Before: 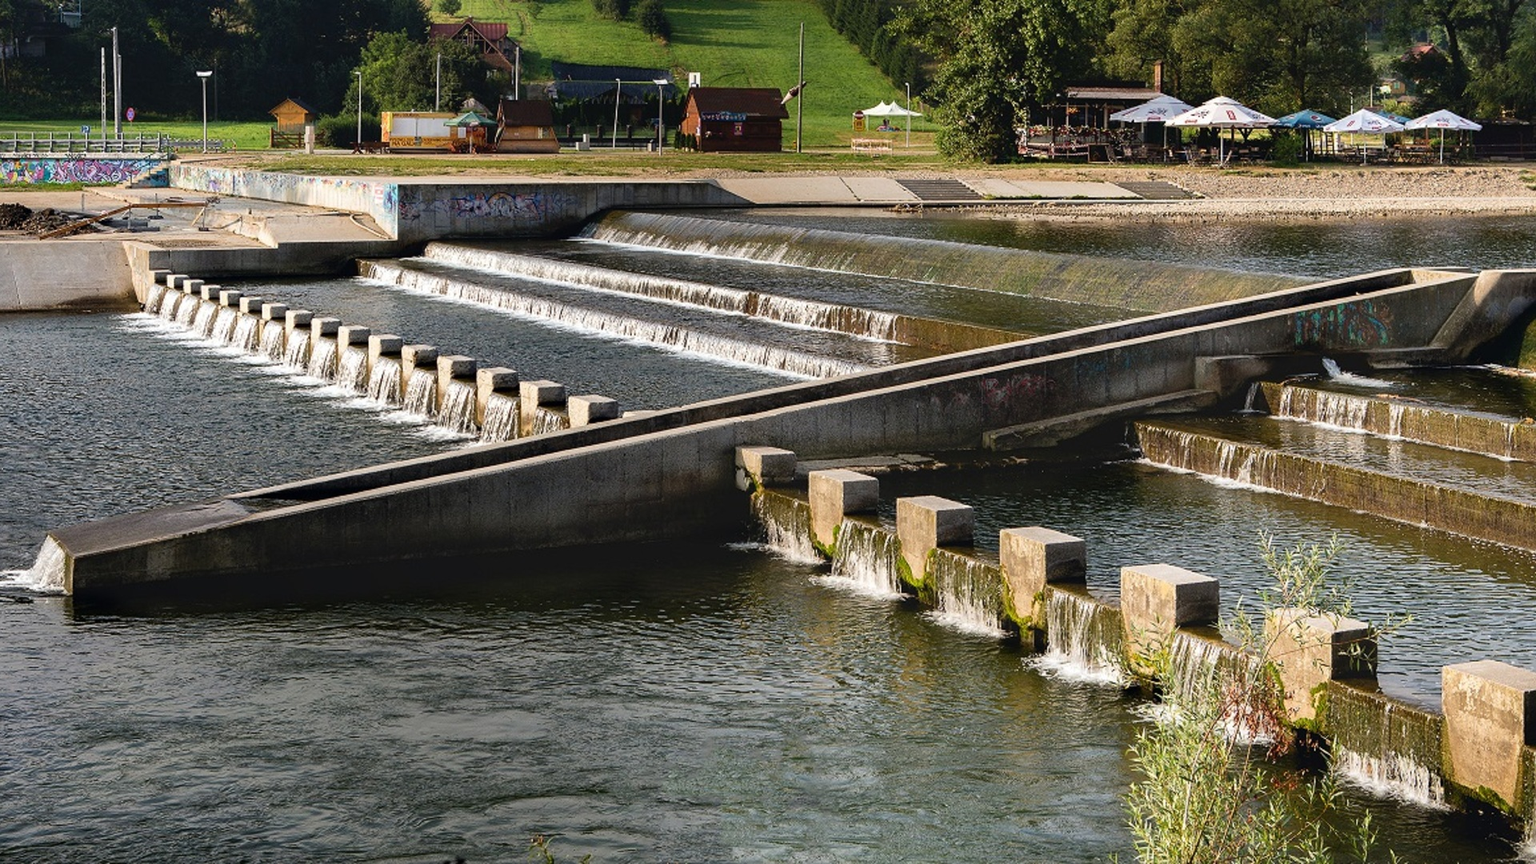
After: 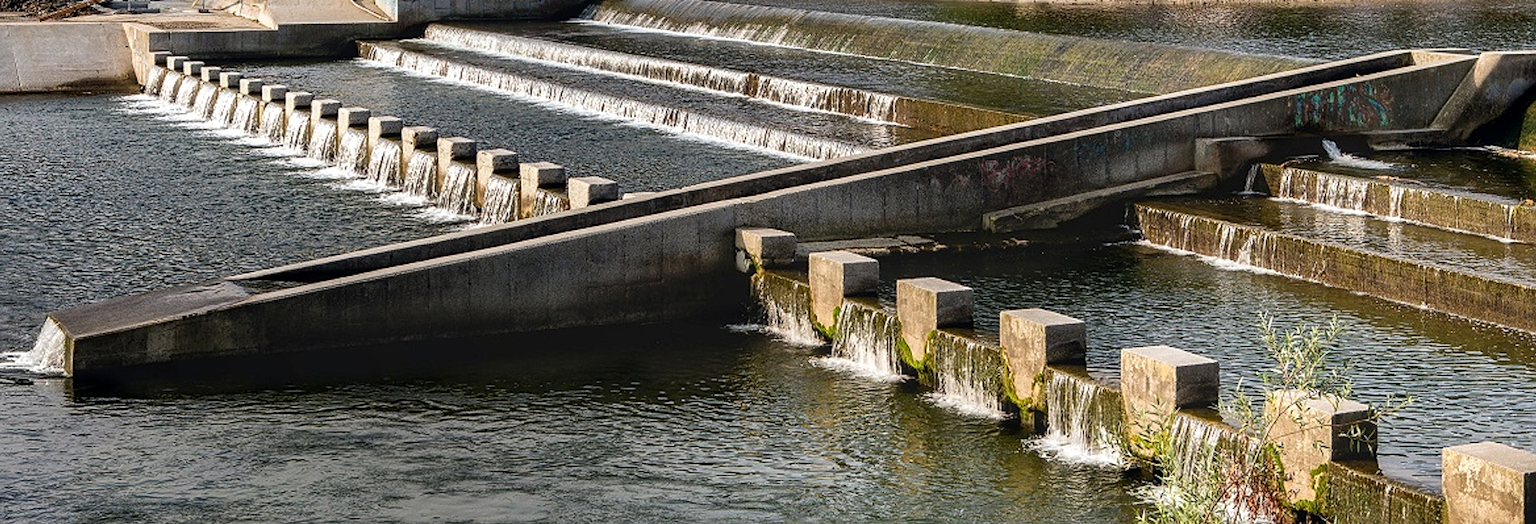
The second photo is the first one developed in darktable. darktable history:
sharpen: amount 0.2
local contrast: on, module defaults
crop and rotate: top 25.357%, bottom 13.942%
